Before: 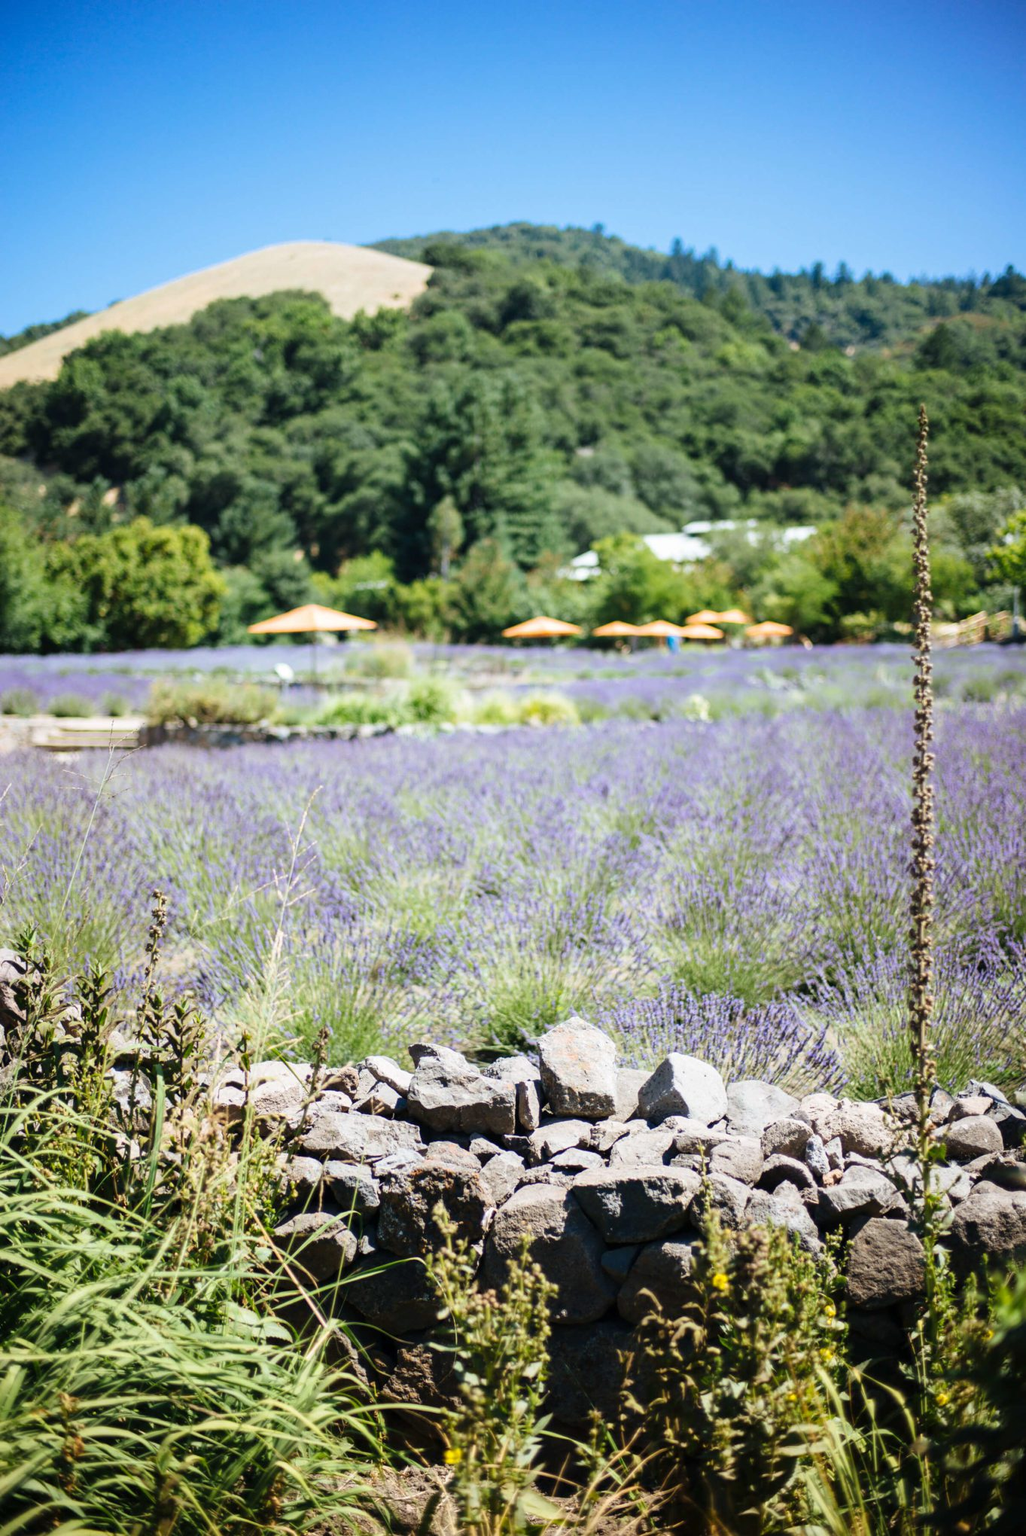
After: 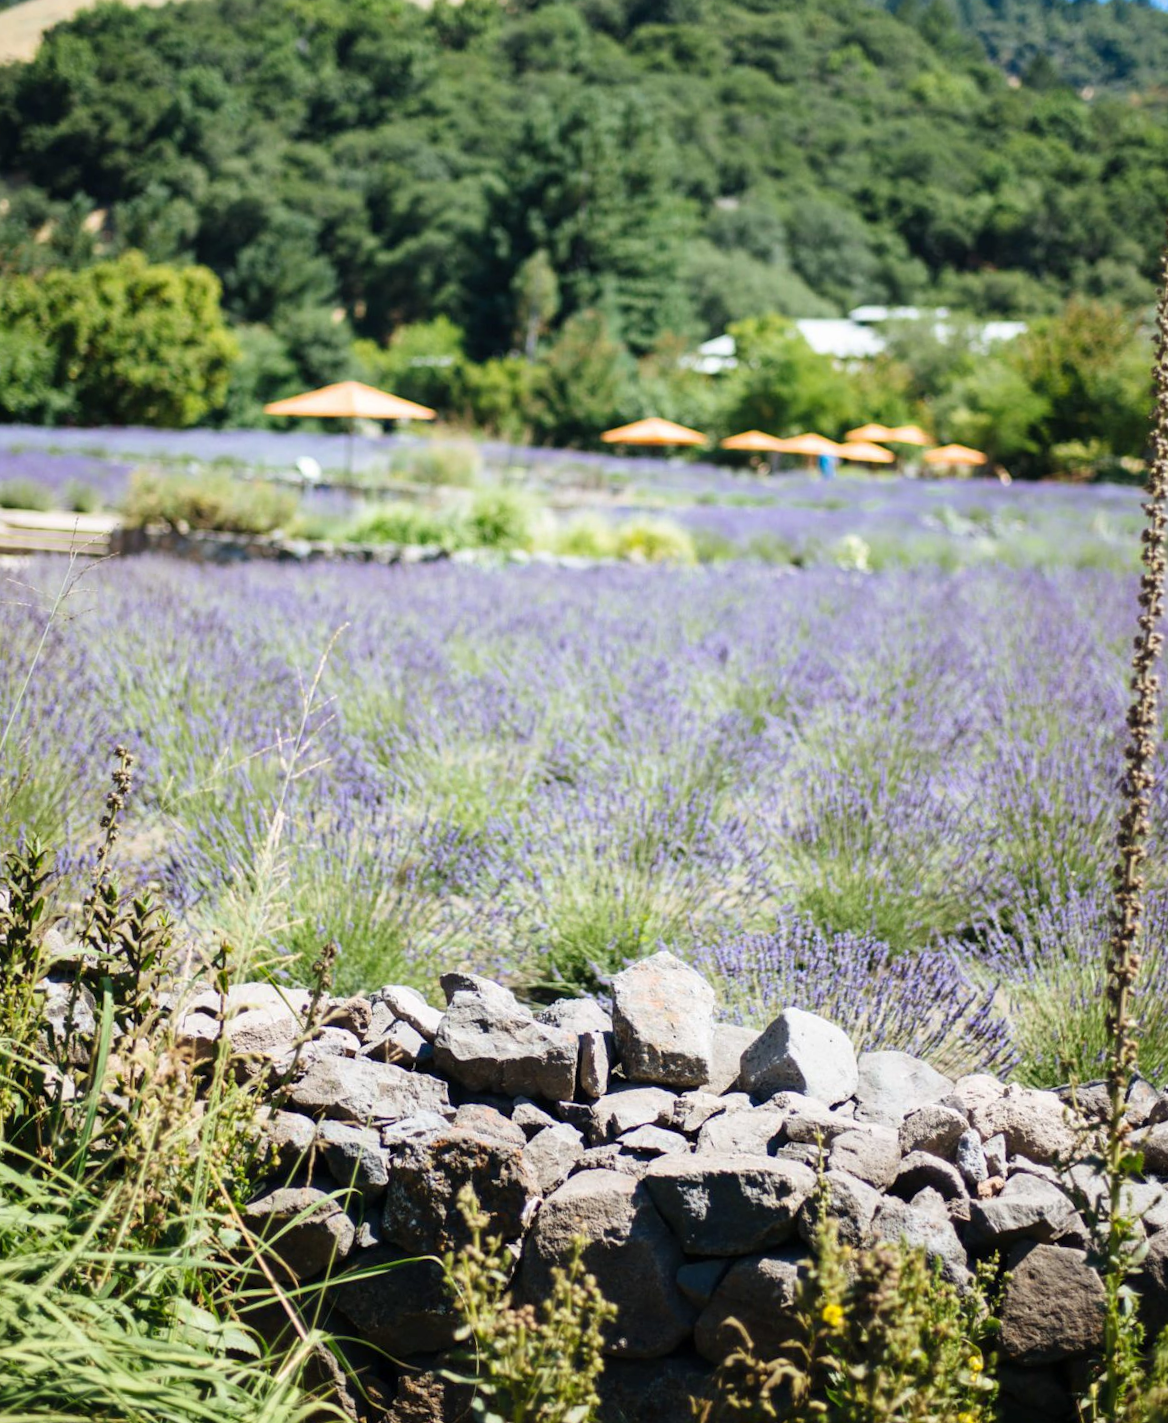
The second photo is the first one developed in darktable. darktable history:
crop and rotate: angle -3.83°, left 9.728%, top 21.064%, right 12.206%, bottom 12.006%
